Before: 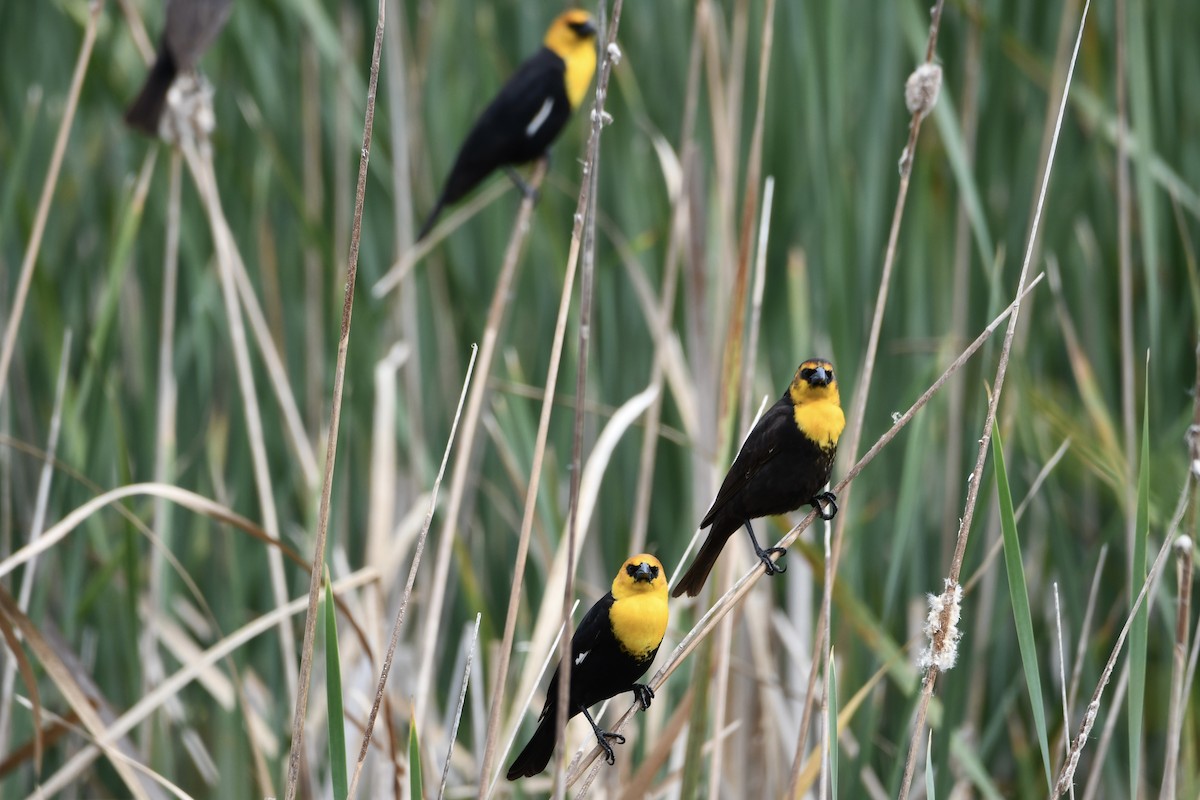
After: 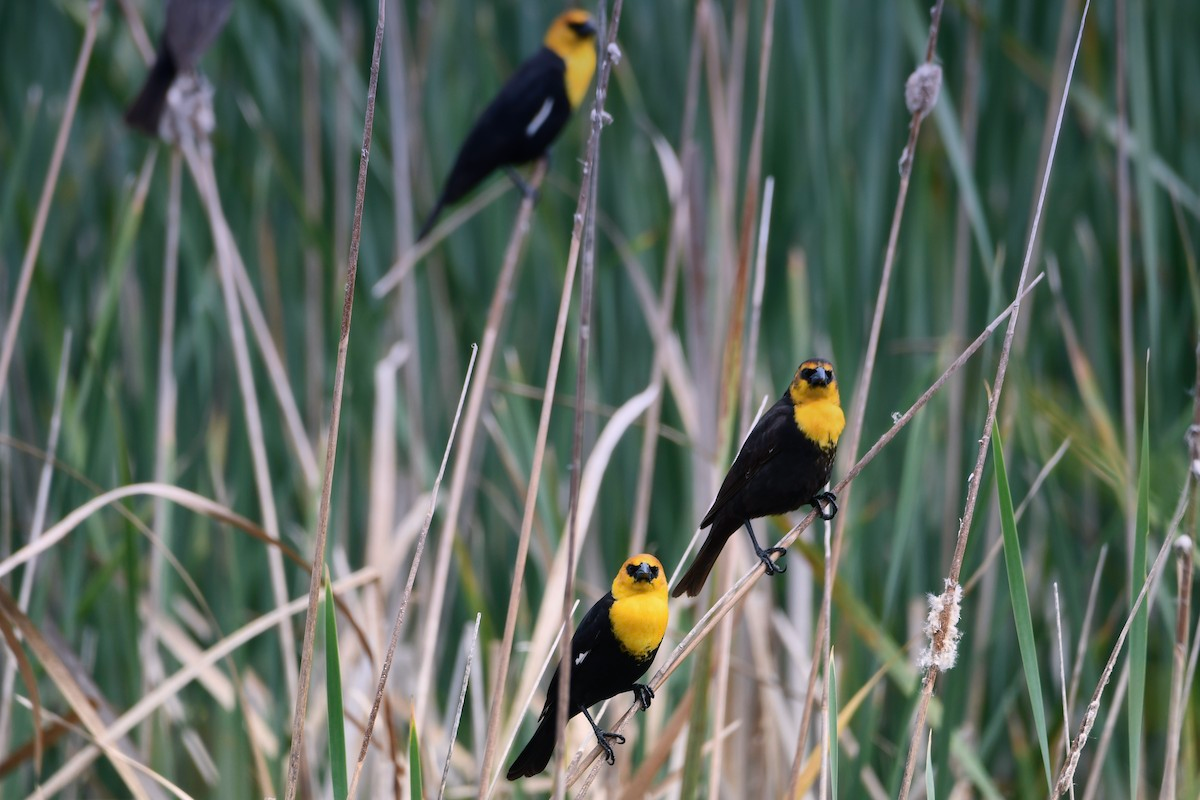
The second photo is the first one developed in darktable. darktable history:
color balance rgb: shadows lift › chroma 1.41%, shadows lift › hue 260°, power › chroma 0.5%, power › hue 260°, highlights gain › chroma 1%, highlights gain › hue 27°, saturation formula JzAzBz (2021)
graduated density: hue 238.83°, saturation 50%
